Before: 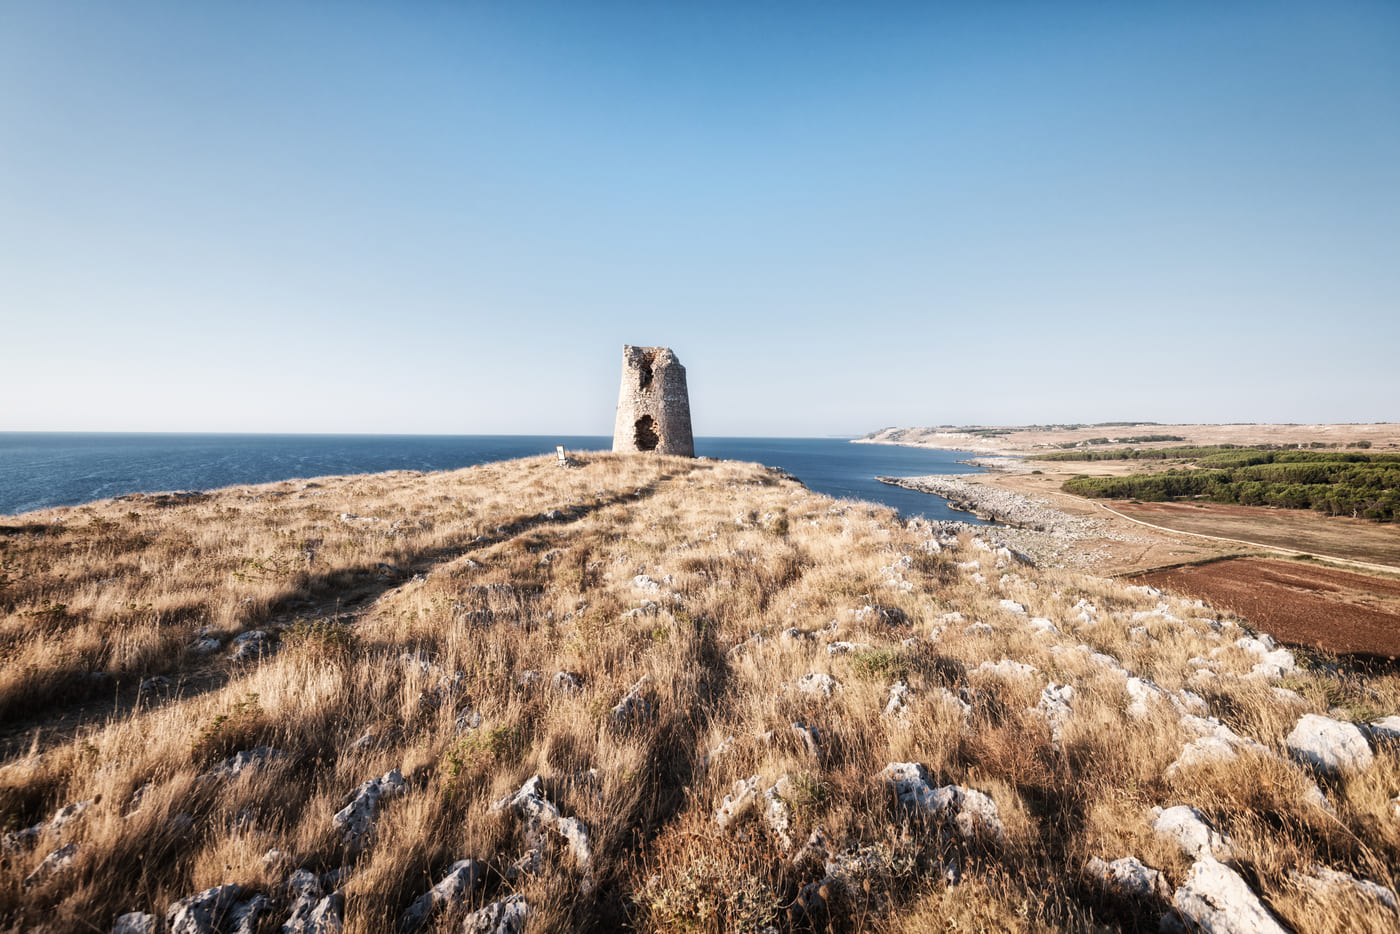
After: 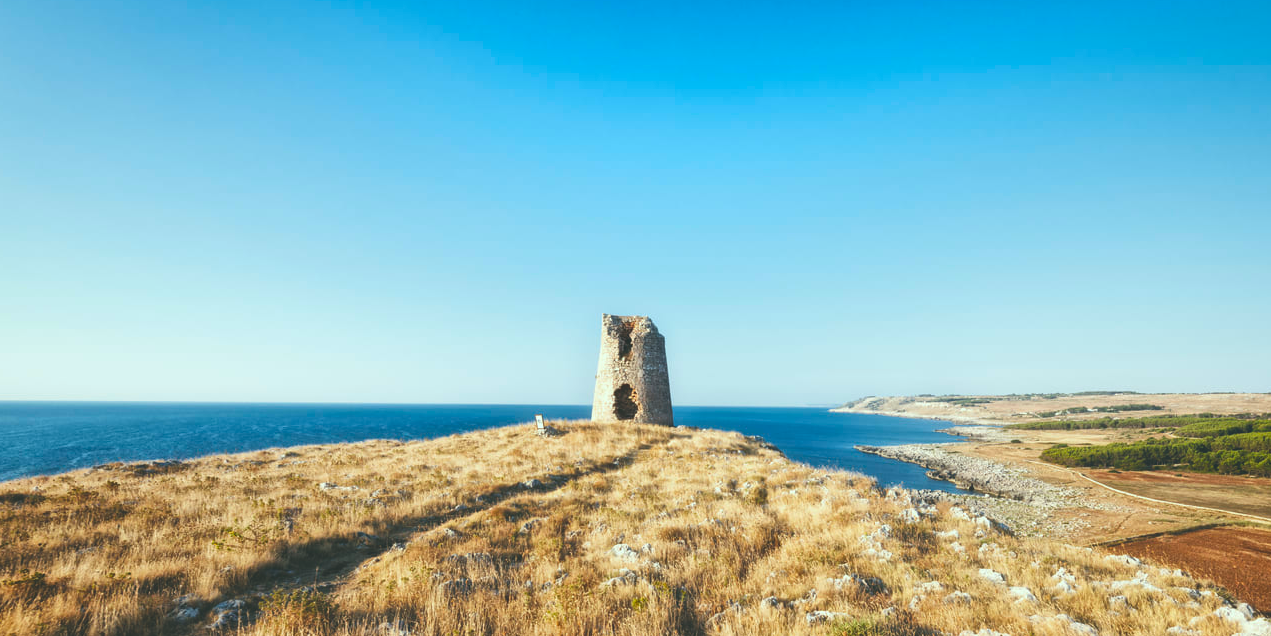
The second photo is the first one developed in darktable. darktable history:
exposure: black level correction -0.029, compensate highlight preservation false
color balance rgb: global offset › luminance -0.503%, perceptual saturation grading › global saturation 25.569%
crop: left 1.538%, top 3.408%, right 7.621%, bottom 28.49%
color correction: highlights a* -7.37, highlights b* 0.914, shadows a* -3.25, saturation 1.38
